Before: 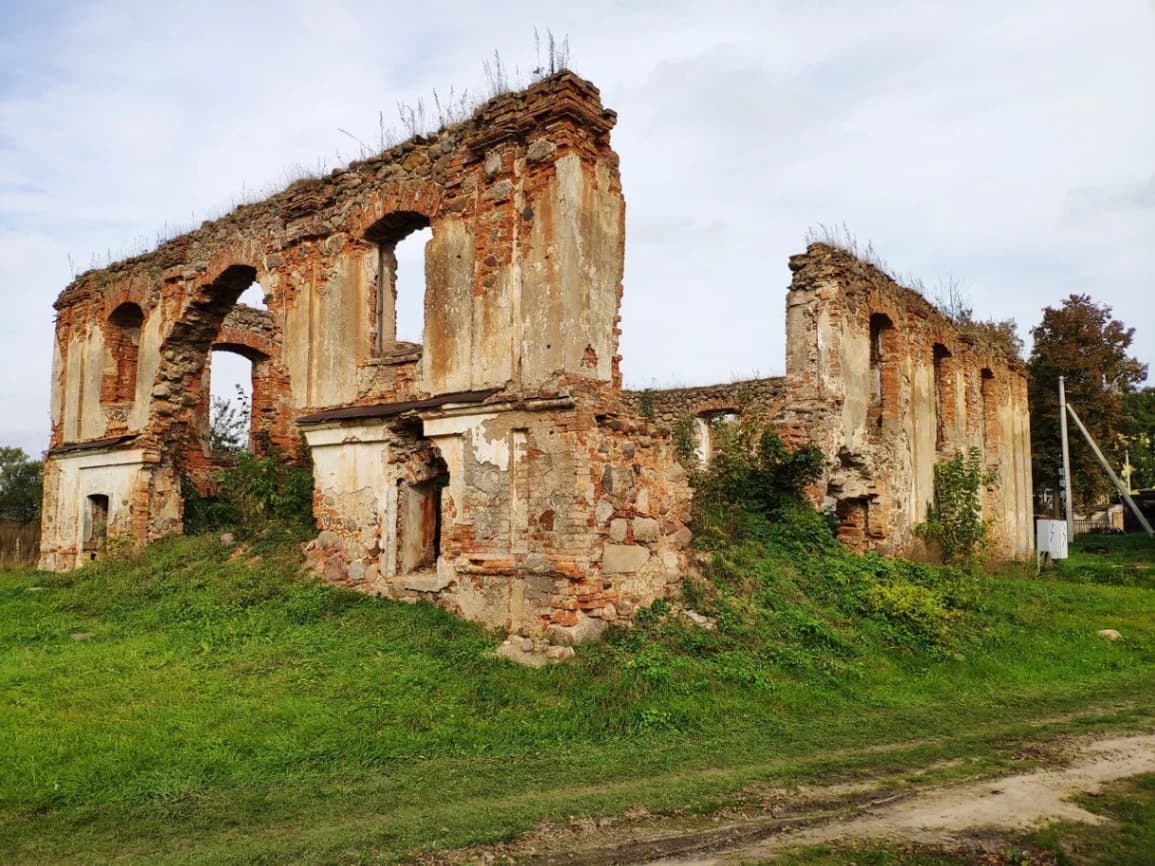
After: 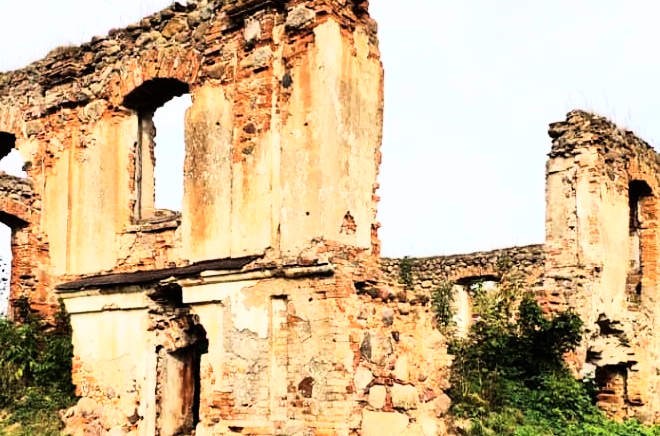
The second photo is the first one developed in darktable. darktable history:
crop: left 20.932%, top 15.471%, right 21.848%, bottom 34.081%
rgb curve: curves: ch0 [(0, 0) (0.21, 0.15) (0.24, 0.21) (0.5, 0.75) (0.75, 0.96) (0.89, 0.99) (1, 1)]; ch1 [(0, 0.02) (0.21, 0.13) (0.25, 0.2) (0.5, 0.67) (0.75, 0.9) (0.89, 0.97) (1, 1)]; ch2 [(0, 0.02) (0.21, 0.13) (0.25, 0.2) (0.5, 0.67) (0.75, 0.9) (0.89, 0.97) (1, 1)], compensate middle gray true
